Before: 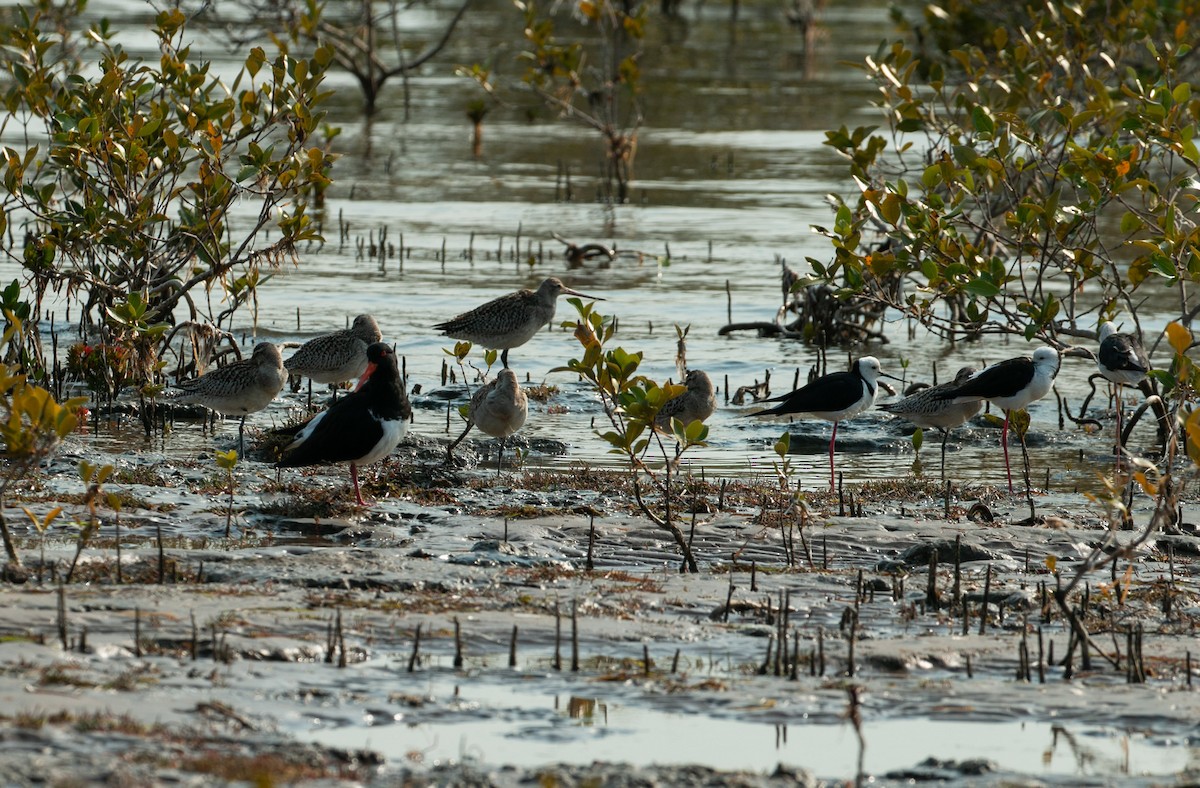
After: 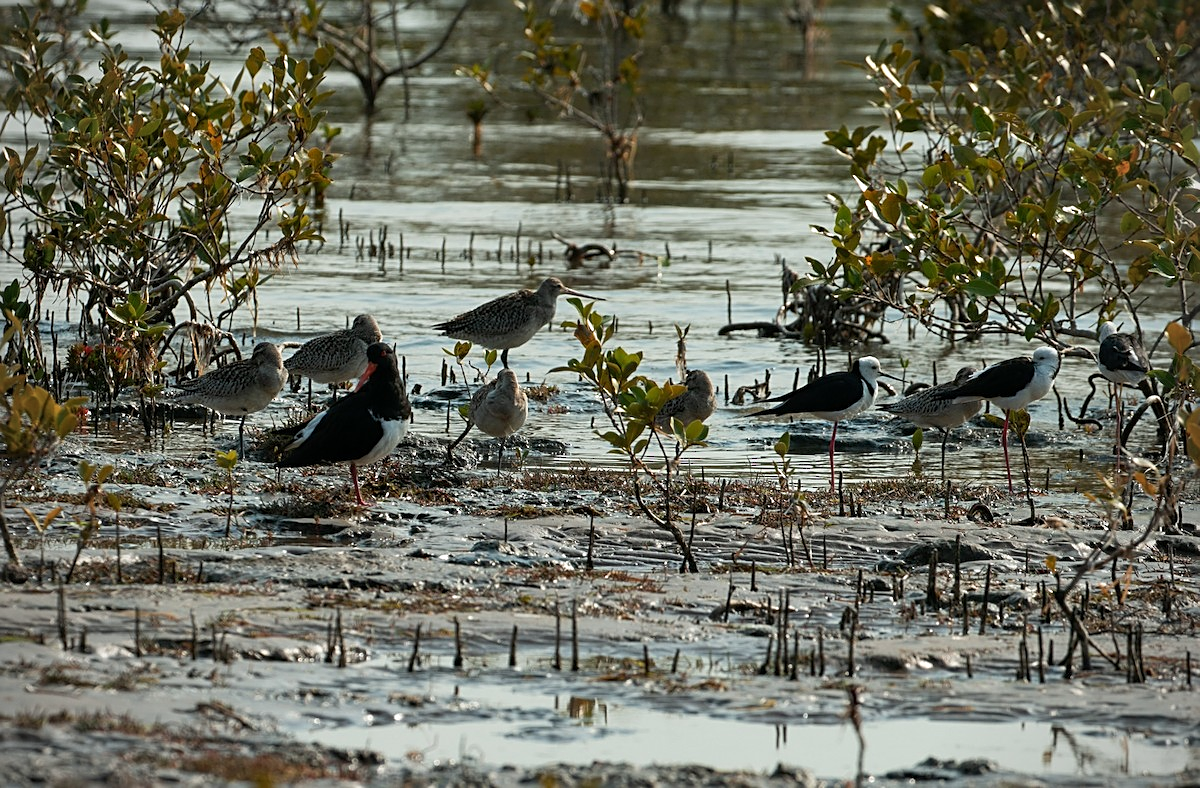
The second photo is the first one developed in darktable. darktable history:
sharpen: on, module defaults
vignetting: fall-off radius 60.92%
